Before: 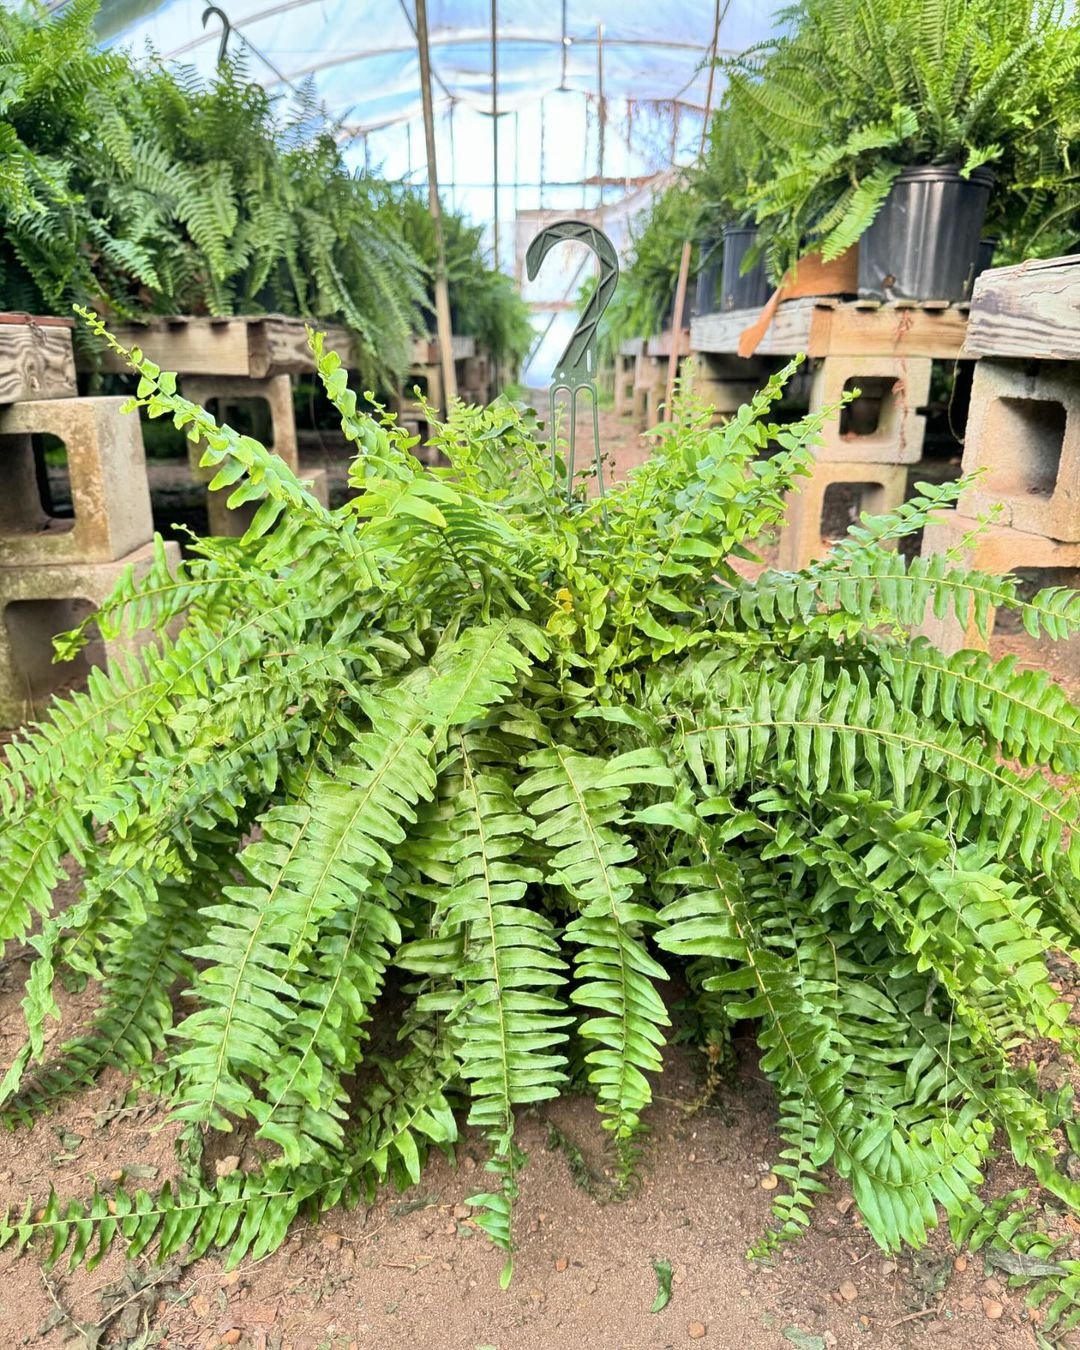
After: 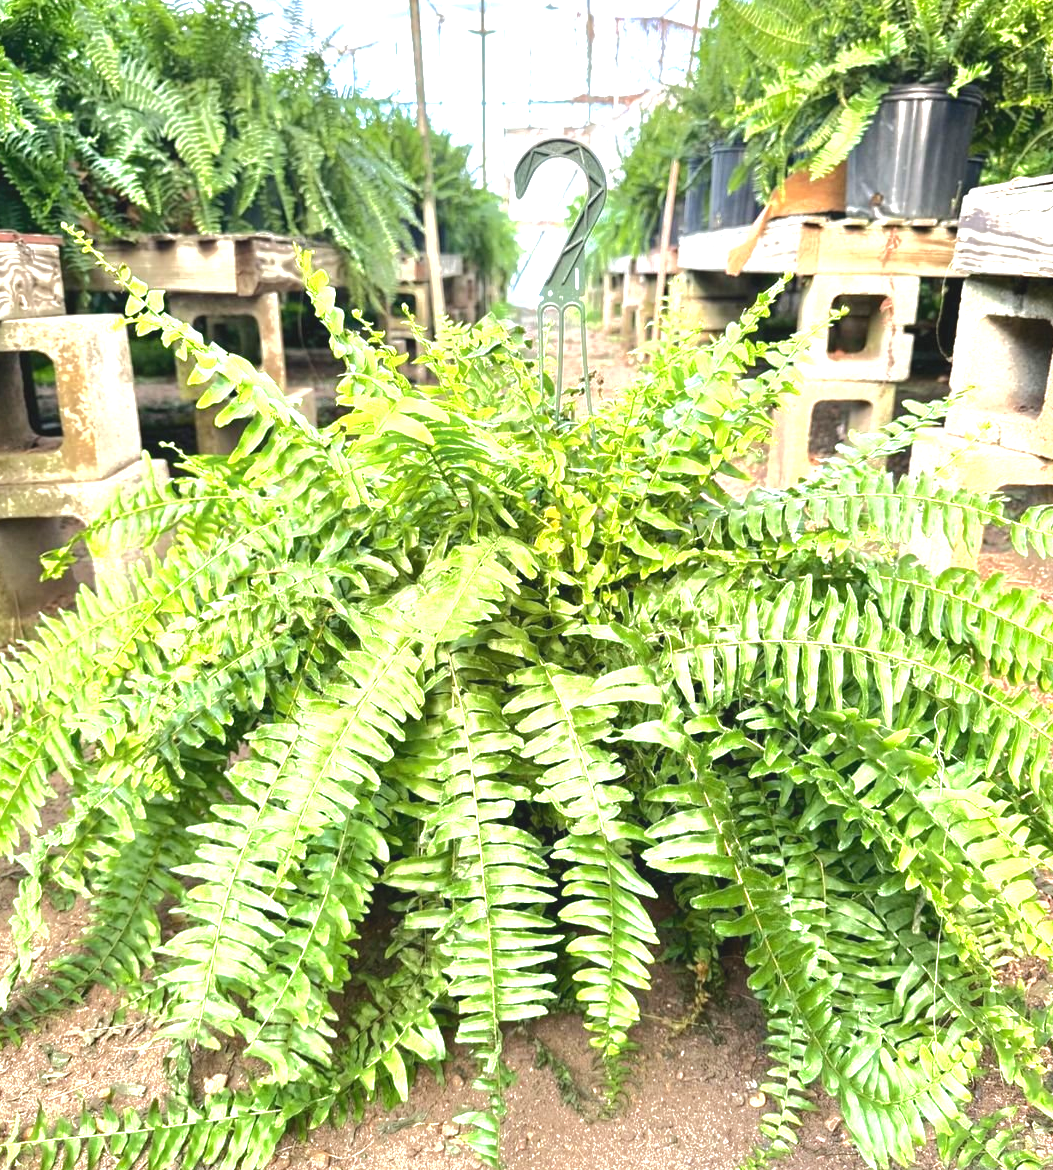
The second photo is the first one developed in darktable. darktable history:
exposure: black level correction 0, exposure 1 EV, compensate highlight preservation false
tone curve: curves: ch0 [(0, 0) (0.003, 0.08) (0.011, 0.088) (0.025, 0.104) (0.044, 0.122) (0.069, 0.141) (0.1, 0.161) (0.136, 0.181) (0.177, 0.209) (0.224, 0.246) (0.277, 0.293) (0.335, 0.343) (0.399, 0.399) (0.468, 0.464) (0.543, 0.54) (0.623, 0.616) (0.709, 0.694) (0.801, 0.757) (0.898, 0.821) (1, 1)], color space Lab, independent channels, preserve colors none
crop: left 1.174%, top 6.117%, right 1.3%, bottom 7.183%
